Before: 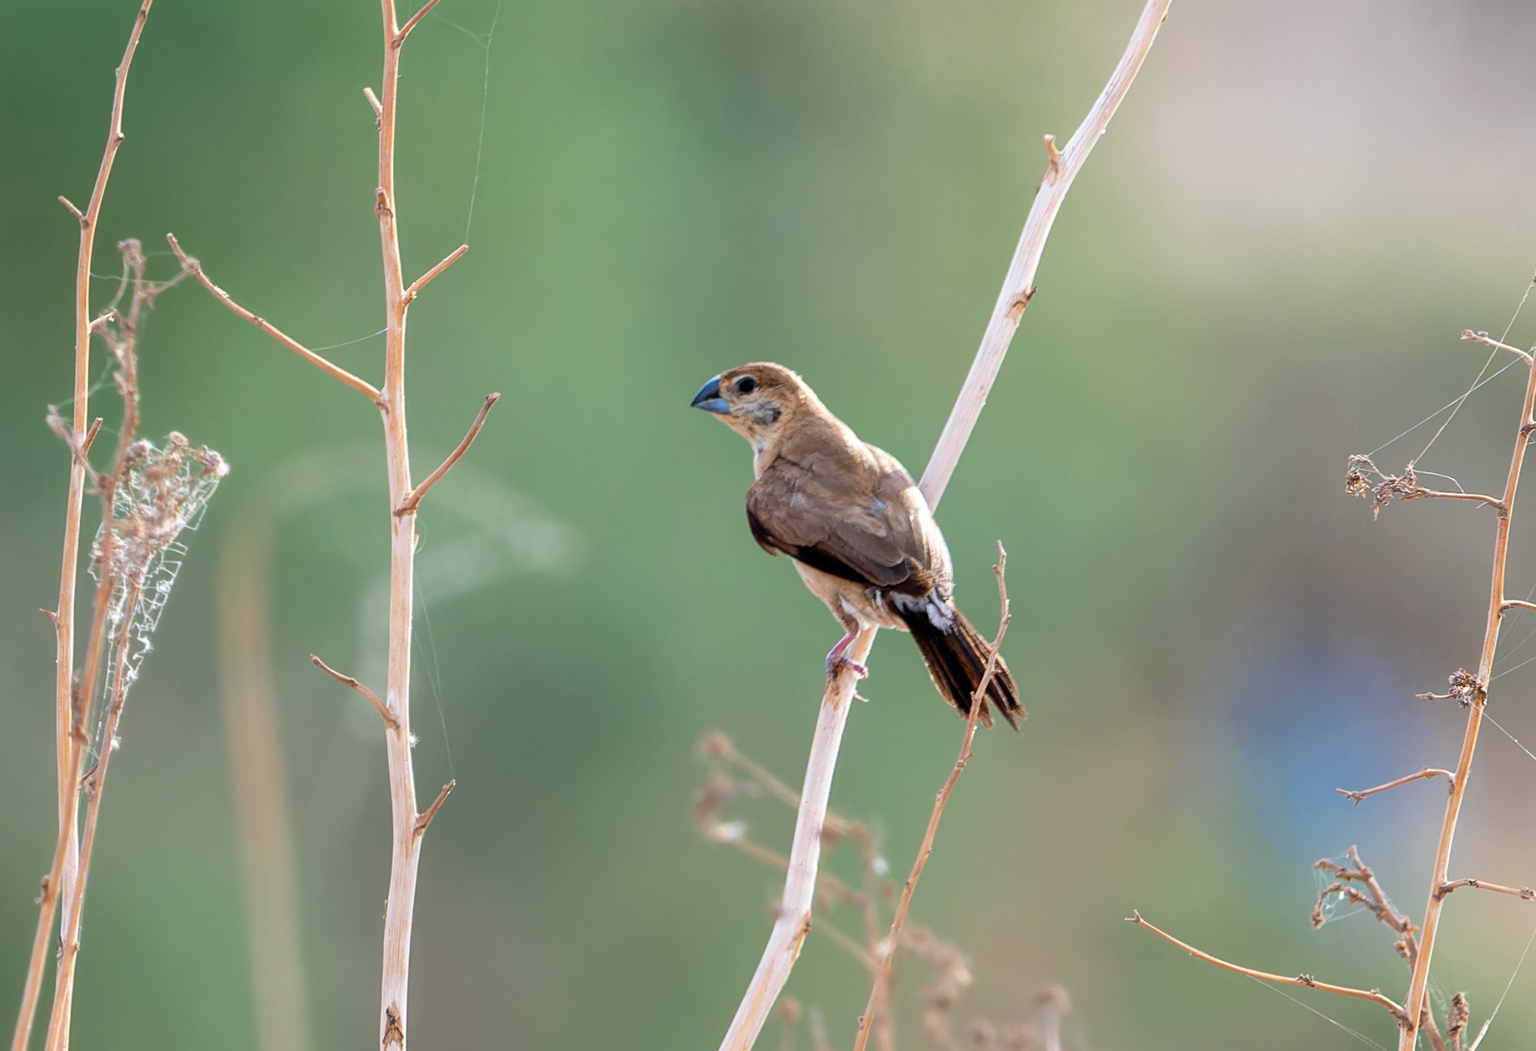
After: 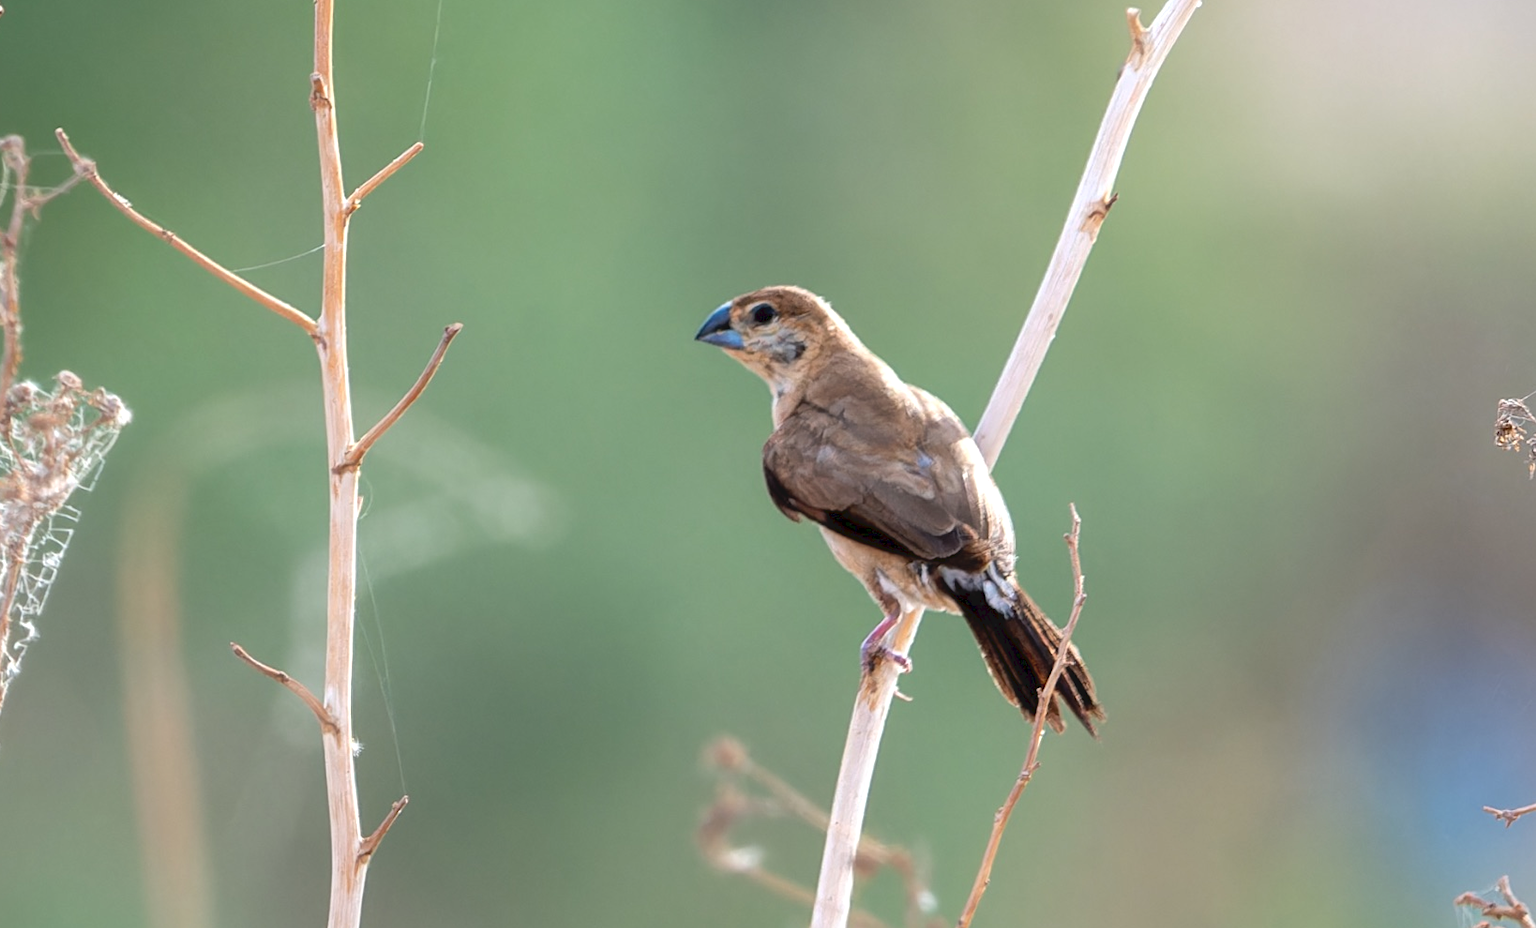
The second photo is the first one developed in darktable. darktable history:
shadows and highlights: radius 47.28, white point adjustment 6.7, compress 79.72%, soften with gaussian
tone curve: curves: ch0 [(0, 0) (0.003, 0.051) (0.011, 0.054) (0.025, 0.056) (0.044, 0.07) (0.069, 0.092) (0.1, 0.119) (0.136, 0.149) (0.177, 0.189) (0.224, 0.231) (0.277, 0.278) (0.335, 0.329) (0.399, 0.386) (0.468, 0.454) (0.543, 0.524) (0.623, 0.603) (0.709, 0.687) (0.801, 0.776) (0.898, 0.878) (1, 1)], preserve colors none
crop: left 7.914%, top 12.212%, right 10.143%, bottom 15.435%
